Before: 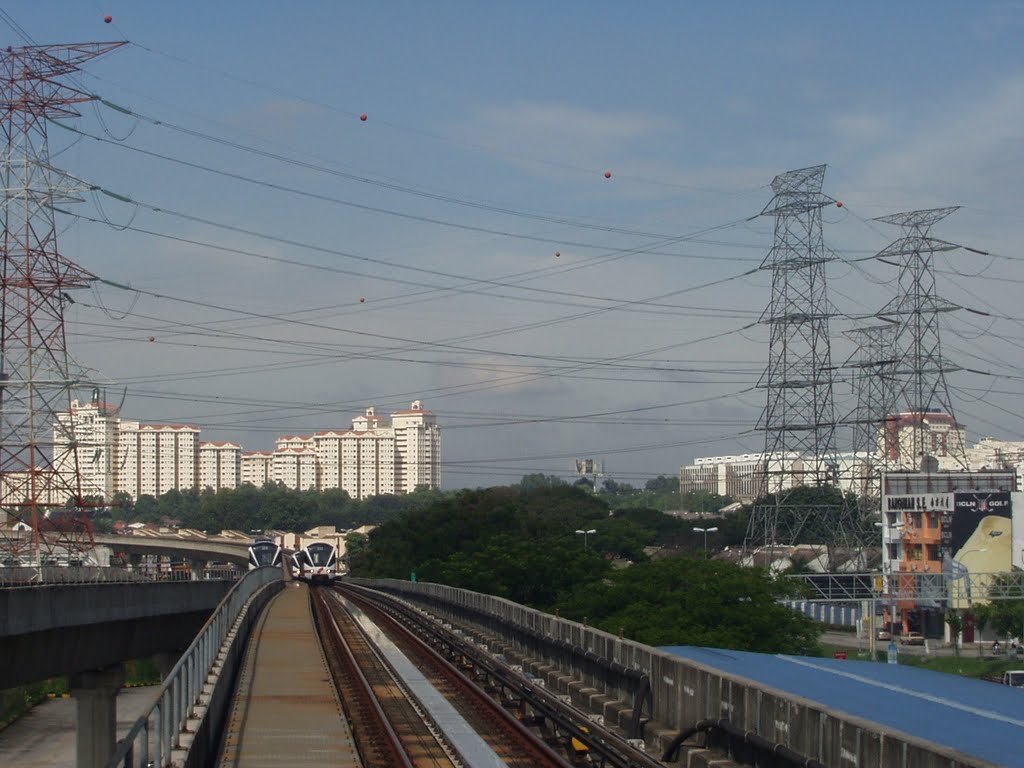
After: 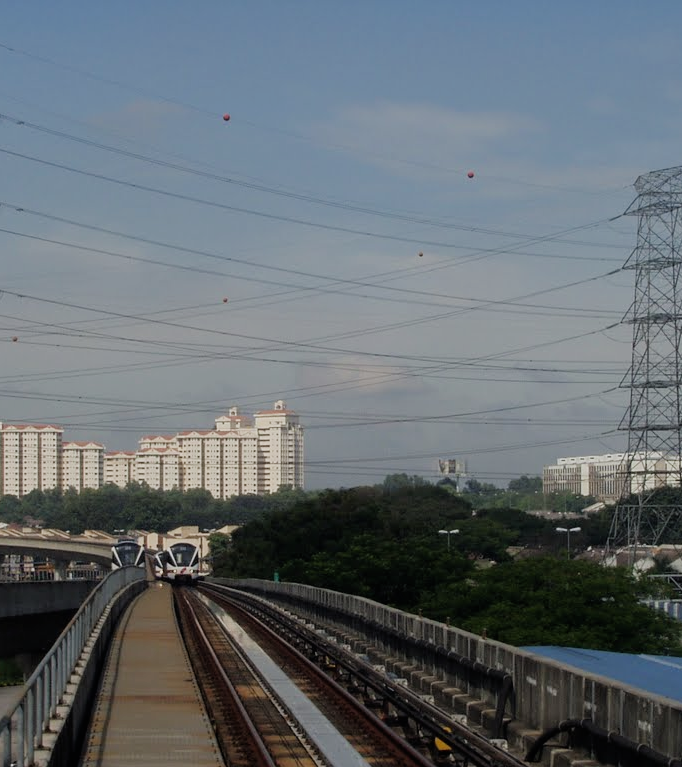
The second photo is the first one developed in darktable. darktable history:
crop and rotate: left 13.446%, right 19.895%
filmic rgb: black relative exposure -7.65 EV, white relative exposure 4.56 EV, hardness 3.61
